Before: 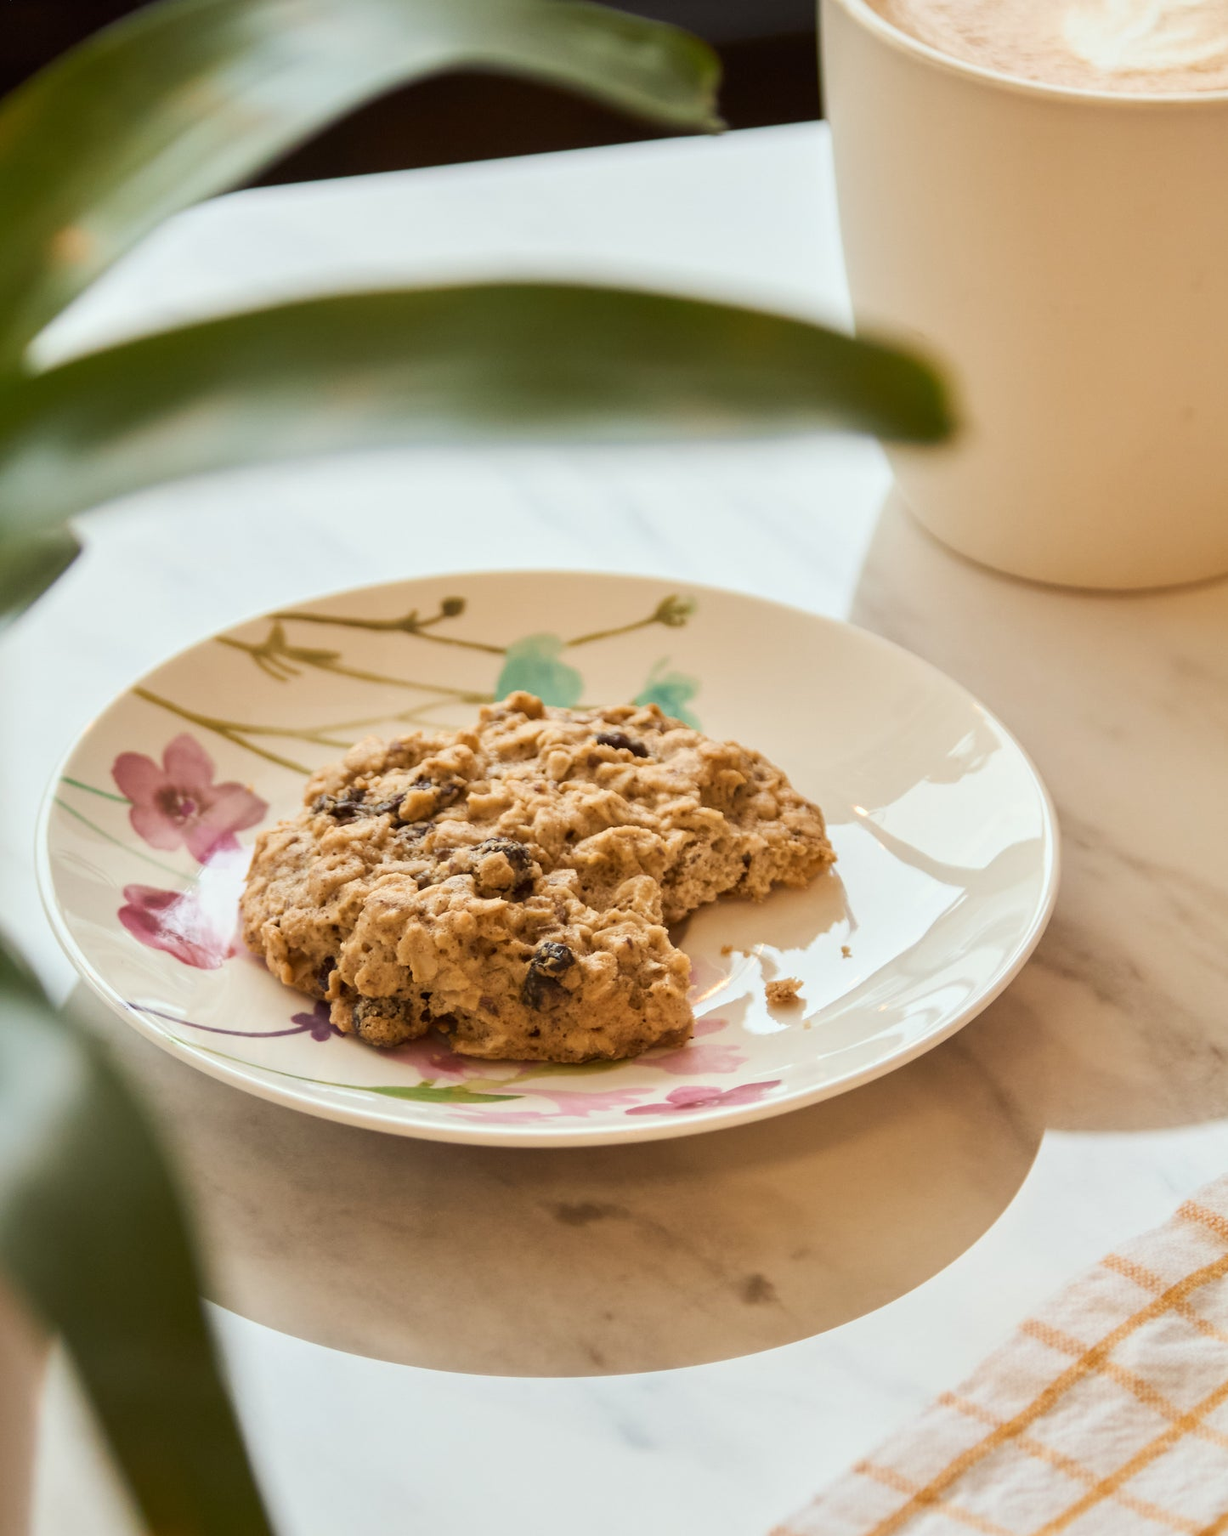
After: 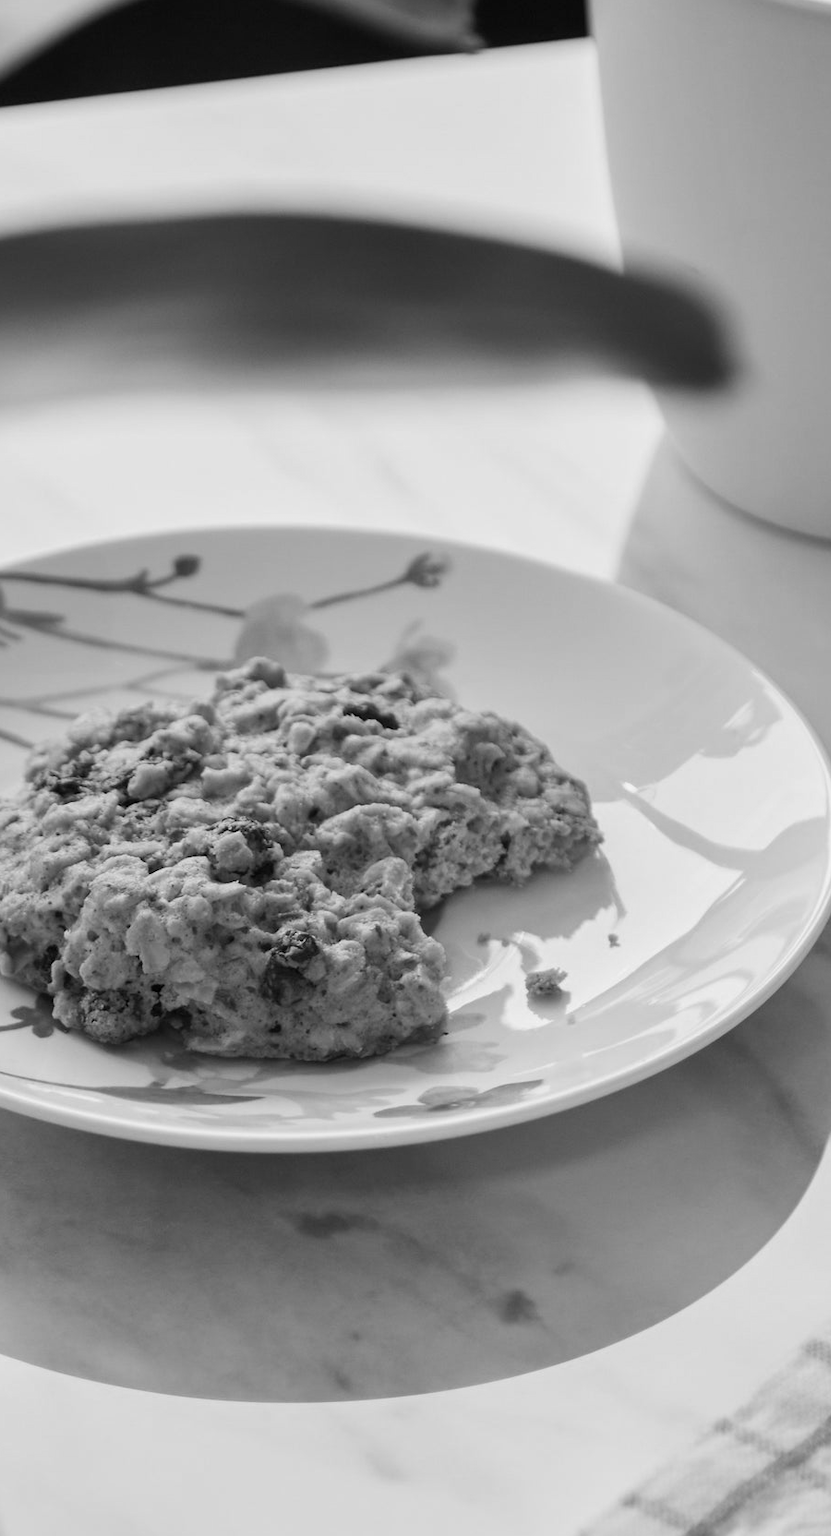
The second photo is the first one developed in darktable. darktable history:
crop and rotate: left 22.918%, top 5.629%, right 14.711%, bottom 2.247%
color calibration: output gray [0.23, 0.37, 0.4, 0], gray › normalize channels true, illuminant same as pipeline (D50), adaptation XYZ, x 0.346, y 0.359, gamut compression 0
